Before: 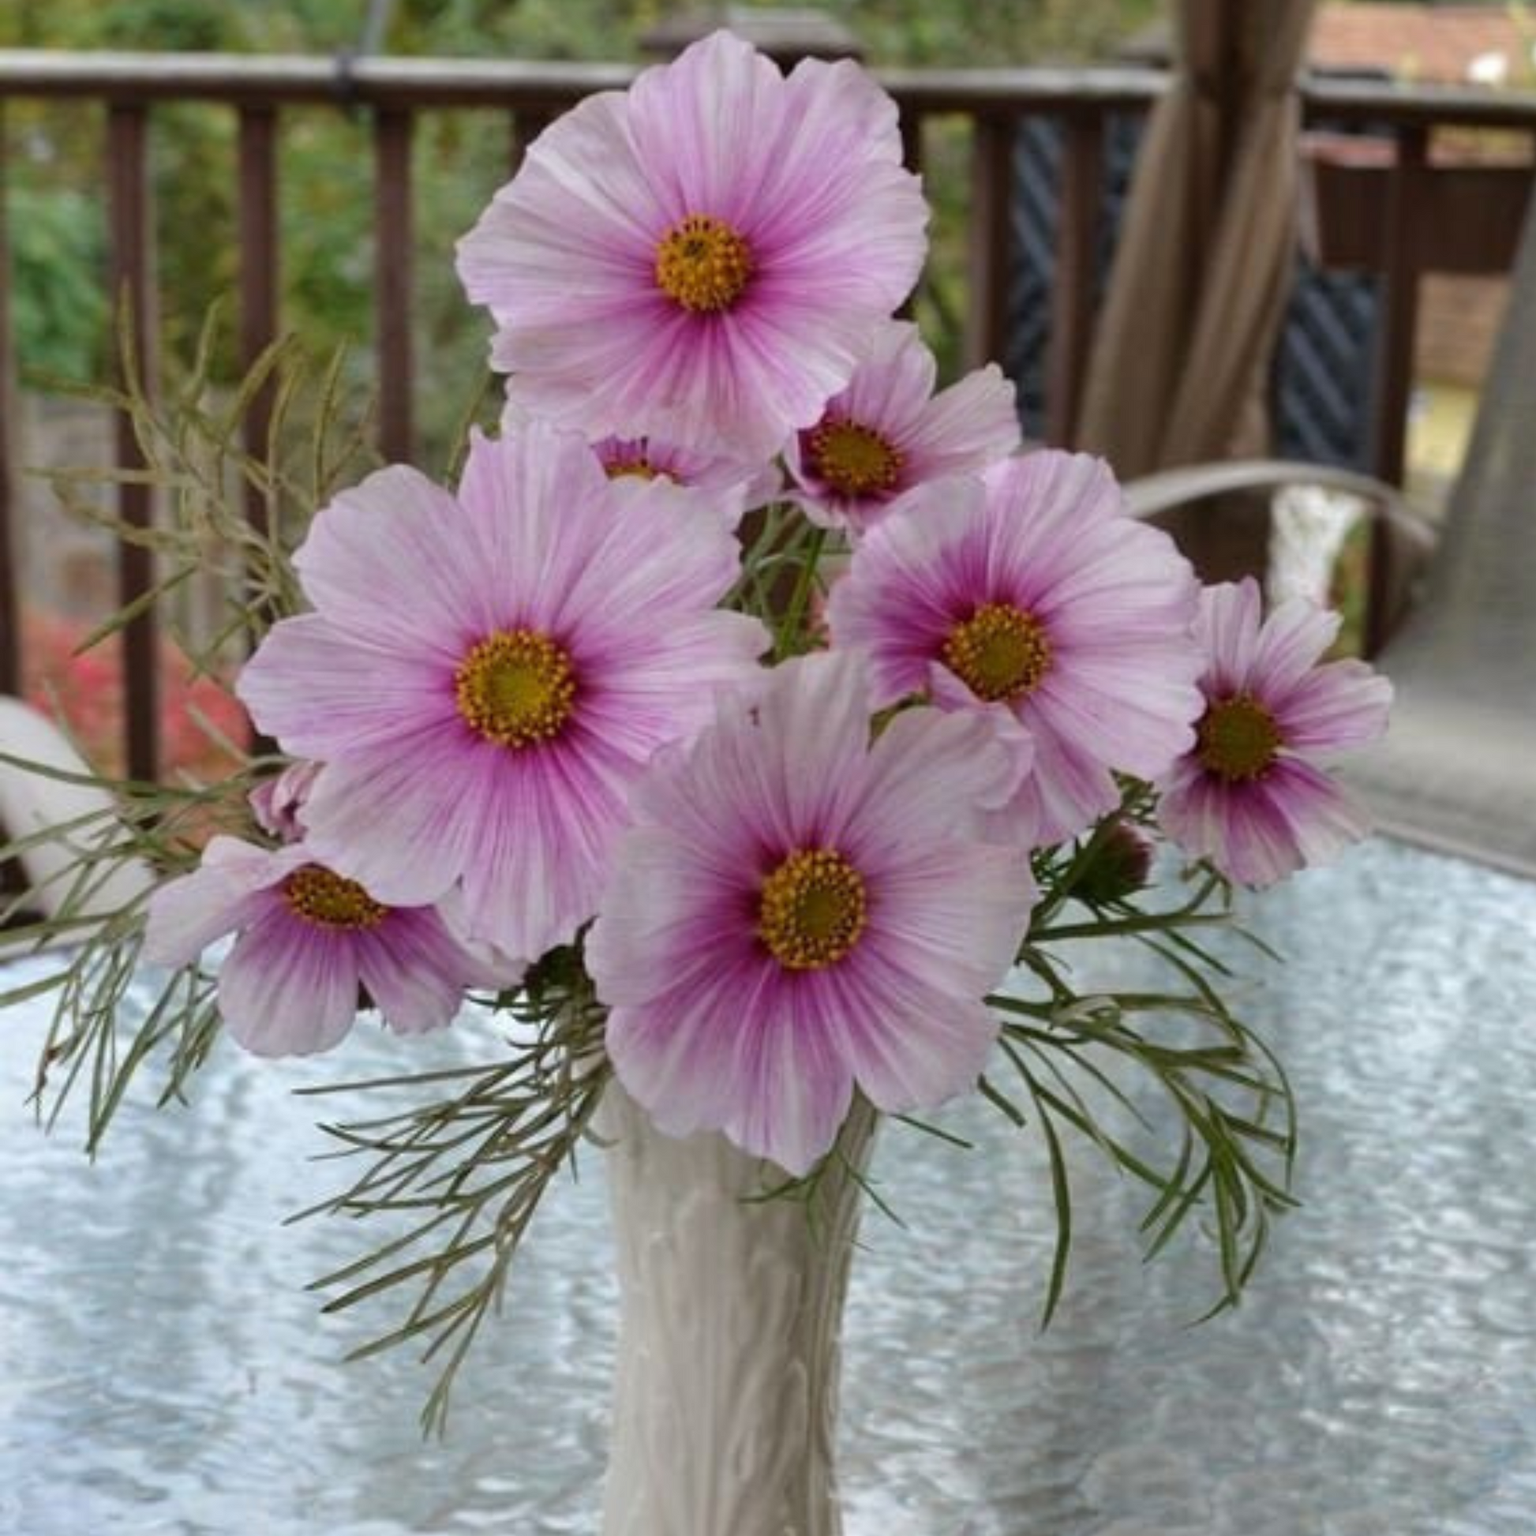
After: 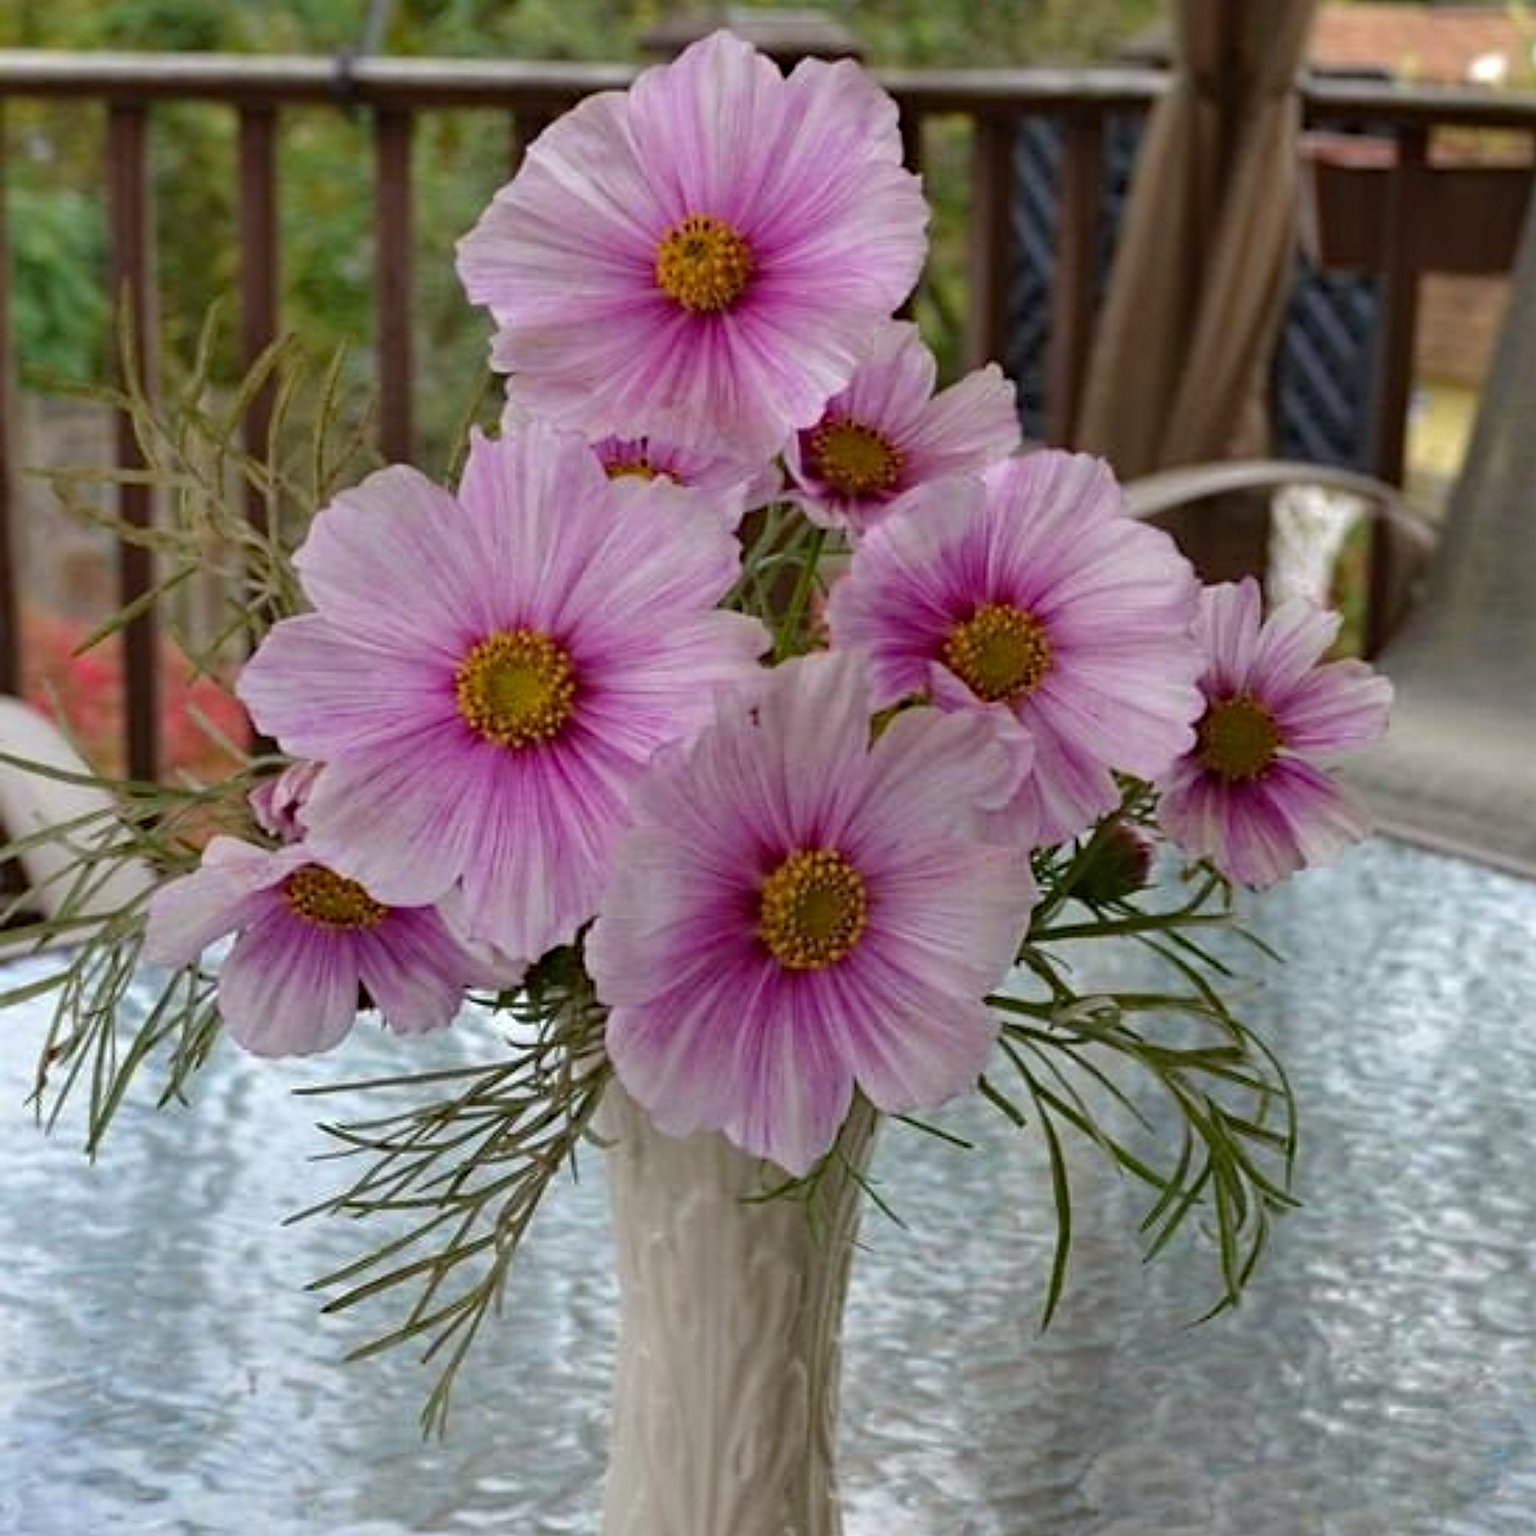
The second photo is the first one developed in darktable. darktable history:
sharpen: on, module defaults
haze removal: strength 0.29, distance 0.25, compatibility mode true, adaptive false
